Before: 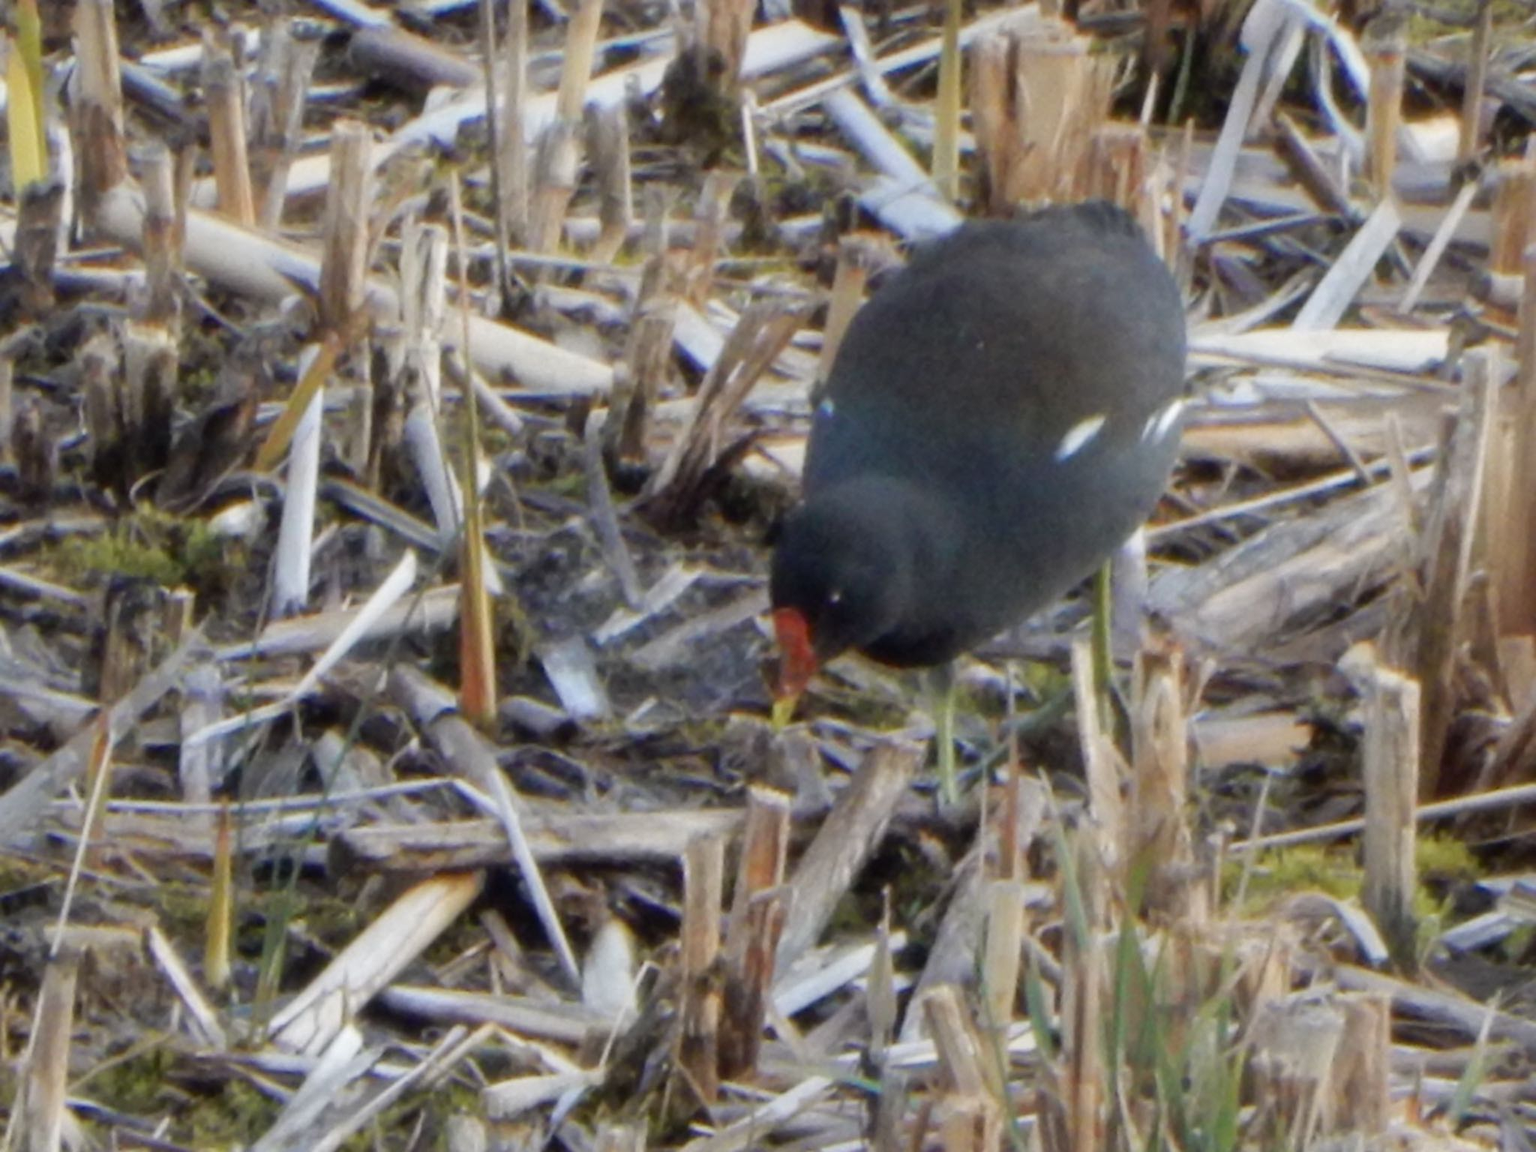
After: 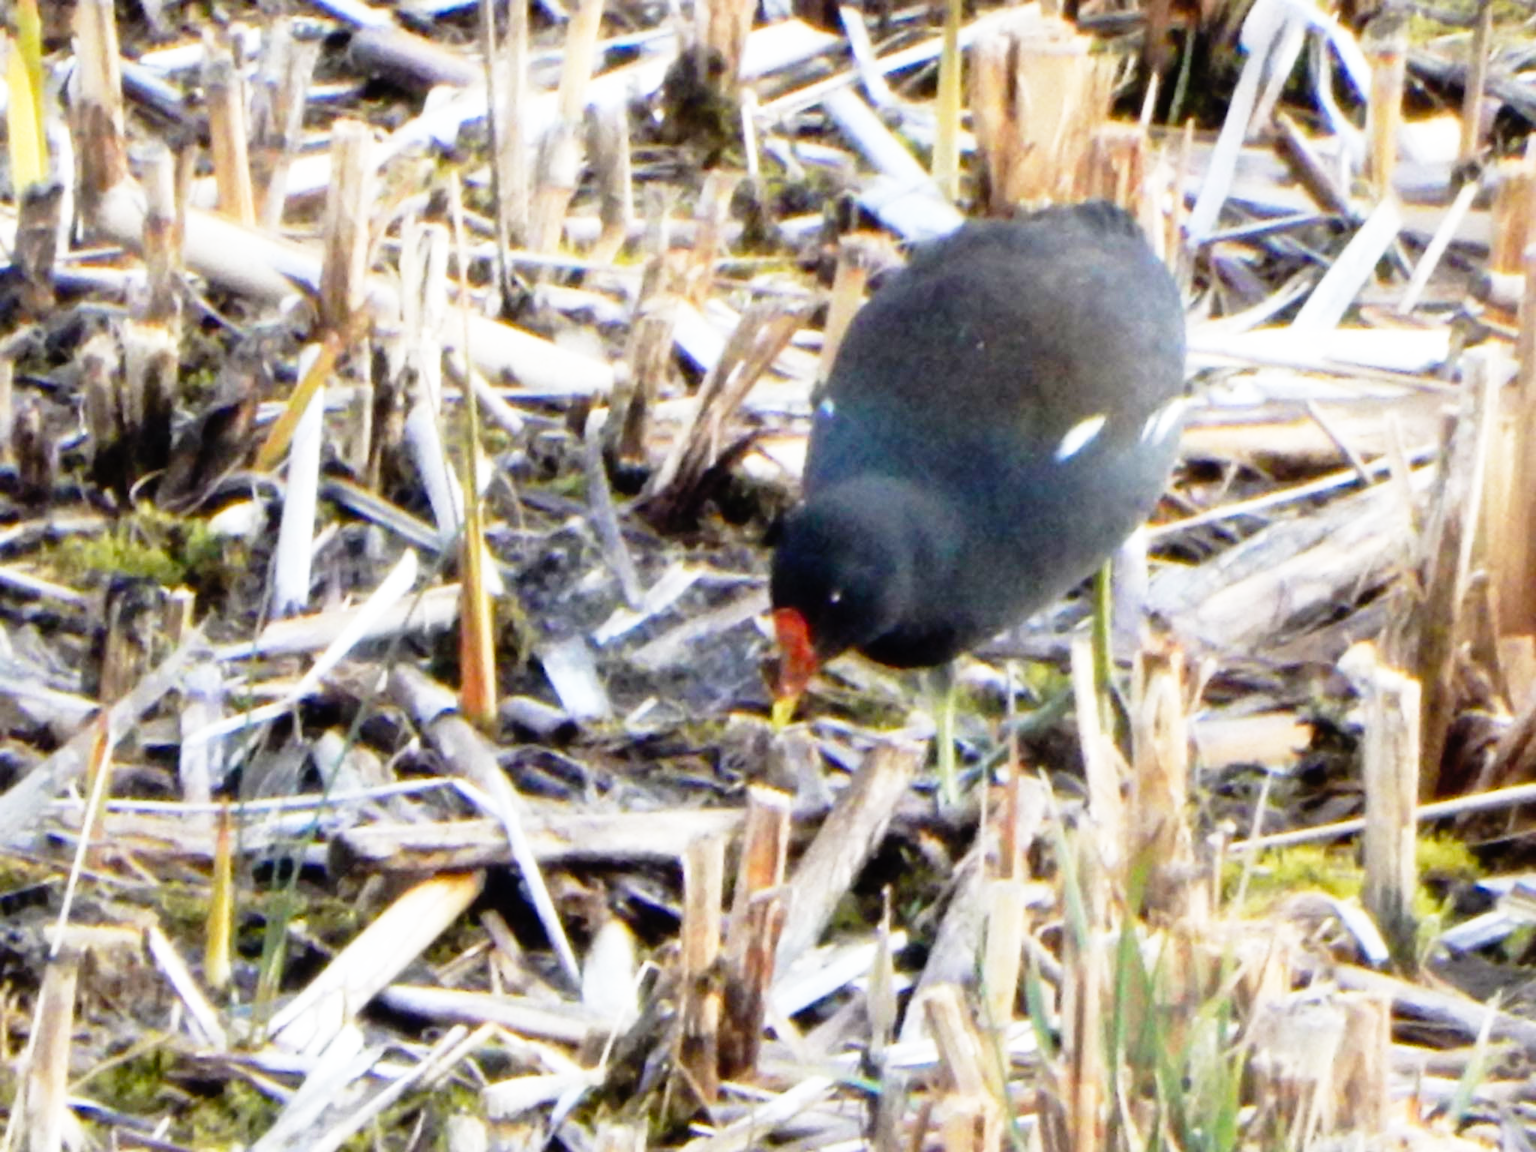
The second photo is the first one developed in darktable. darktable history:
color balance rgb: linear chroma grading › global chroma 10%, global vibrance 10%, contrast 15%, saturation formula JzAzBz (2021)
base curve: curves: ch0 [(0, 0) (0.012, 0.01) (0.073, 0.168) (0.31, 0.711) (0.645, 0.957) (1, 1)], preserve colors none
